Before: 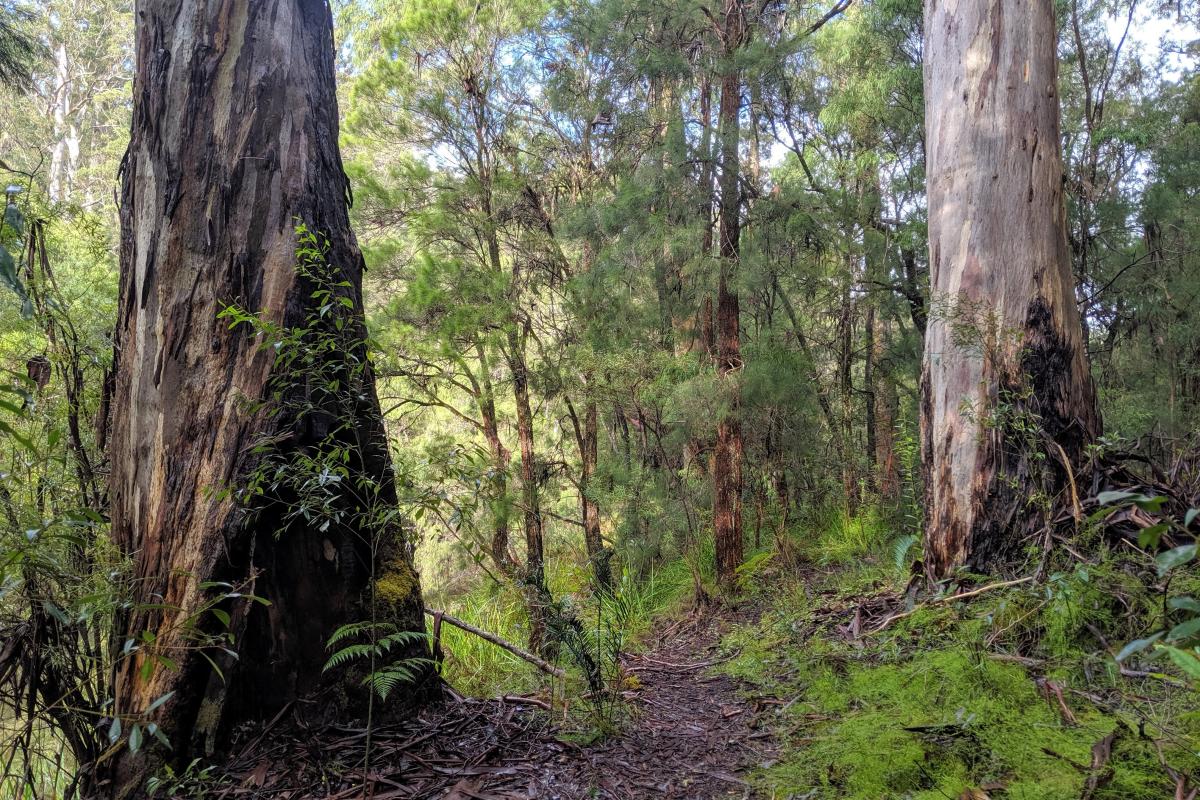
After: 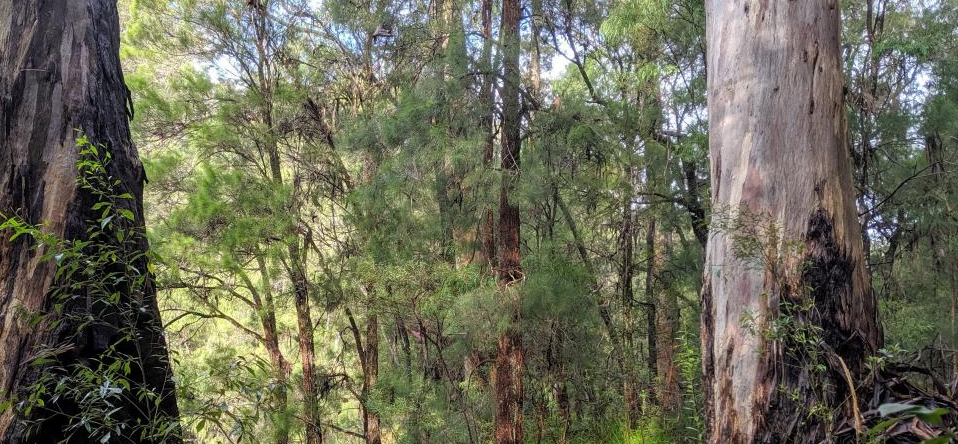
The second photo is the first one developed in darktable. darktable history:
crop: left 18.332%, top 11.104%, right 1.807%, bottom 33.317%
